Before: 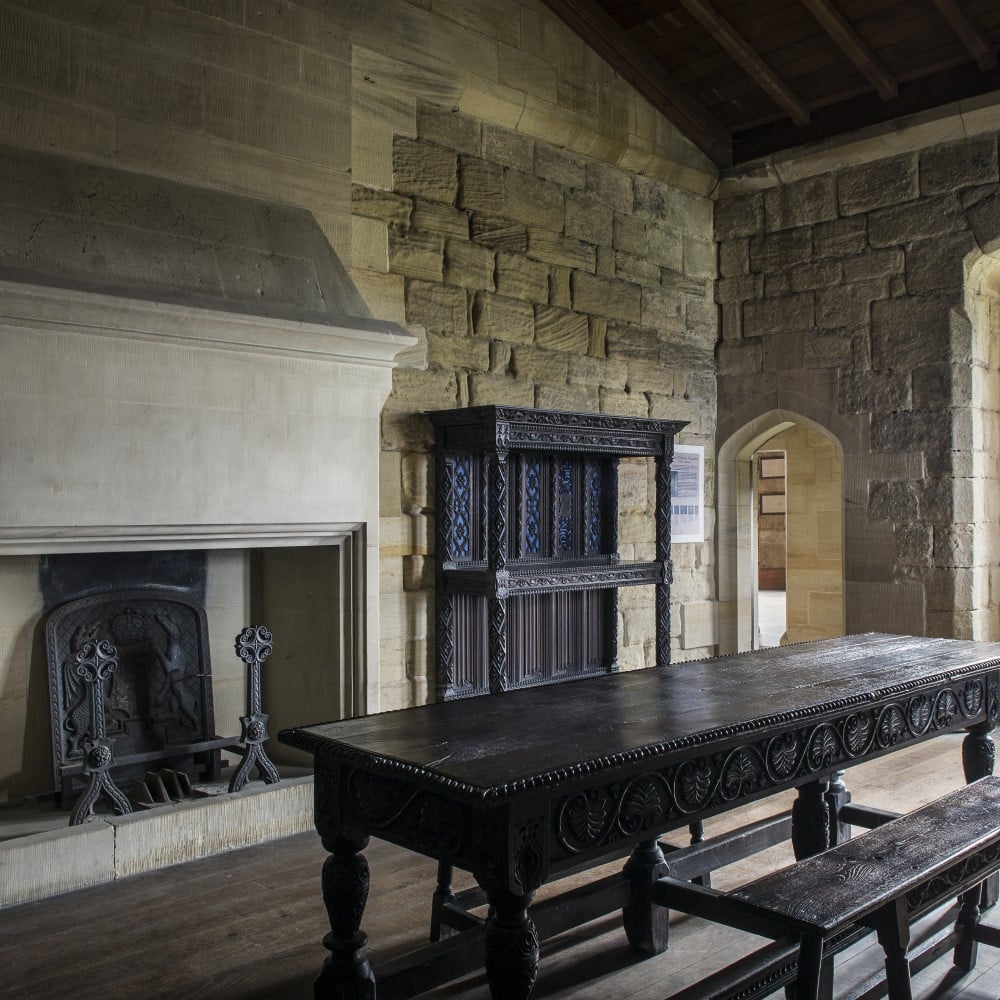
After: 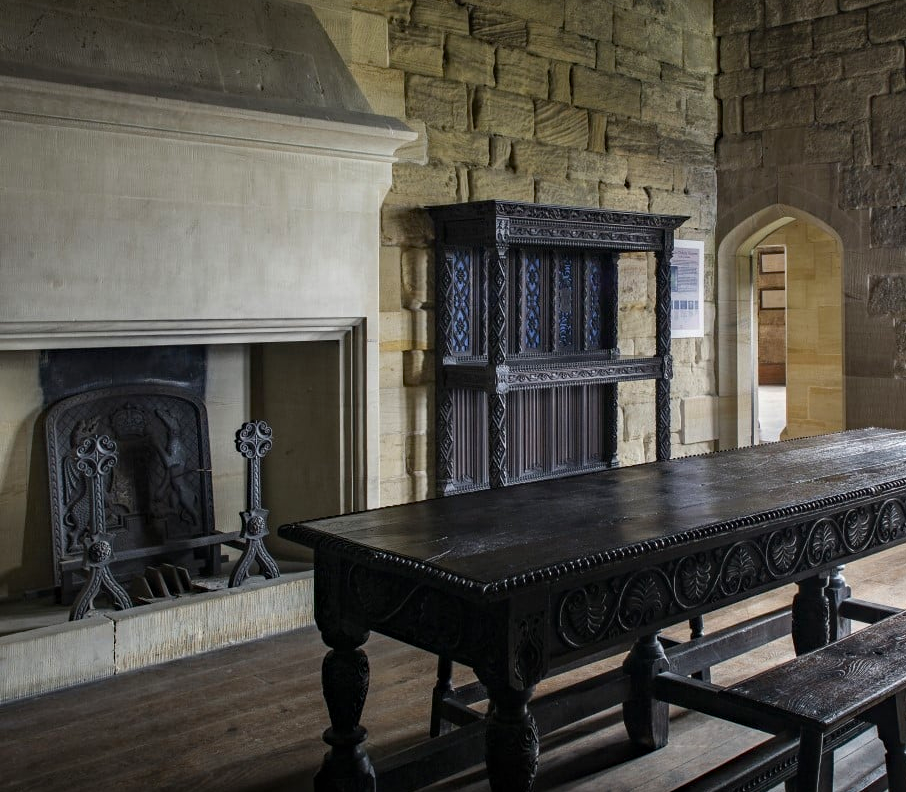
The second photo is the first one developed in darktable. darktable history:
color zones: curves: ch1 [(0, 0.525) (0.143, 0.556) (0.286, 0.52) (0.429, 0.5) (0.571, 0.5) (0.714, 0.5) (0.857, 0.503) (1, 0.525)]
haze removal: adaptive false
crop: top 20.557%, right 9.319%, bottom 0.222%
